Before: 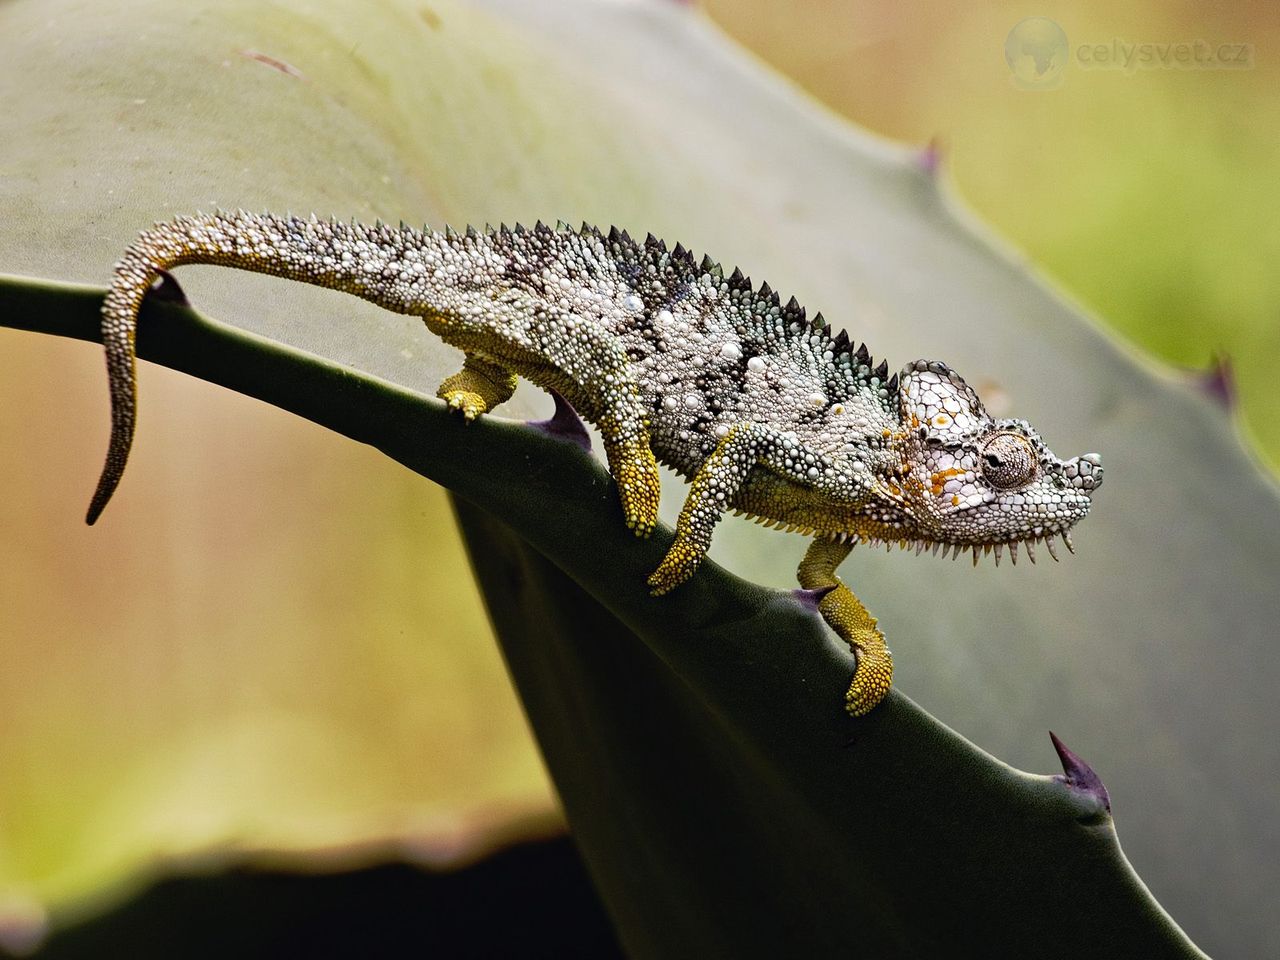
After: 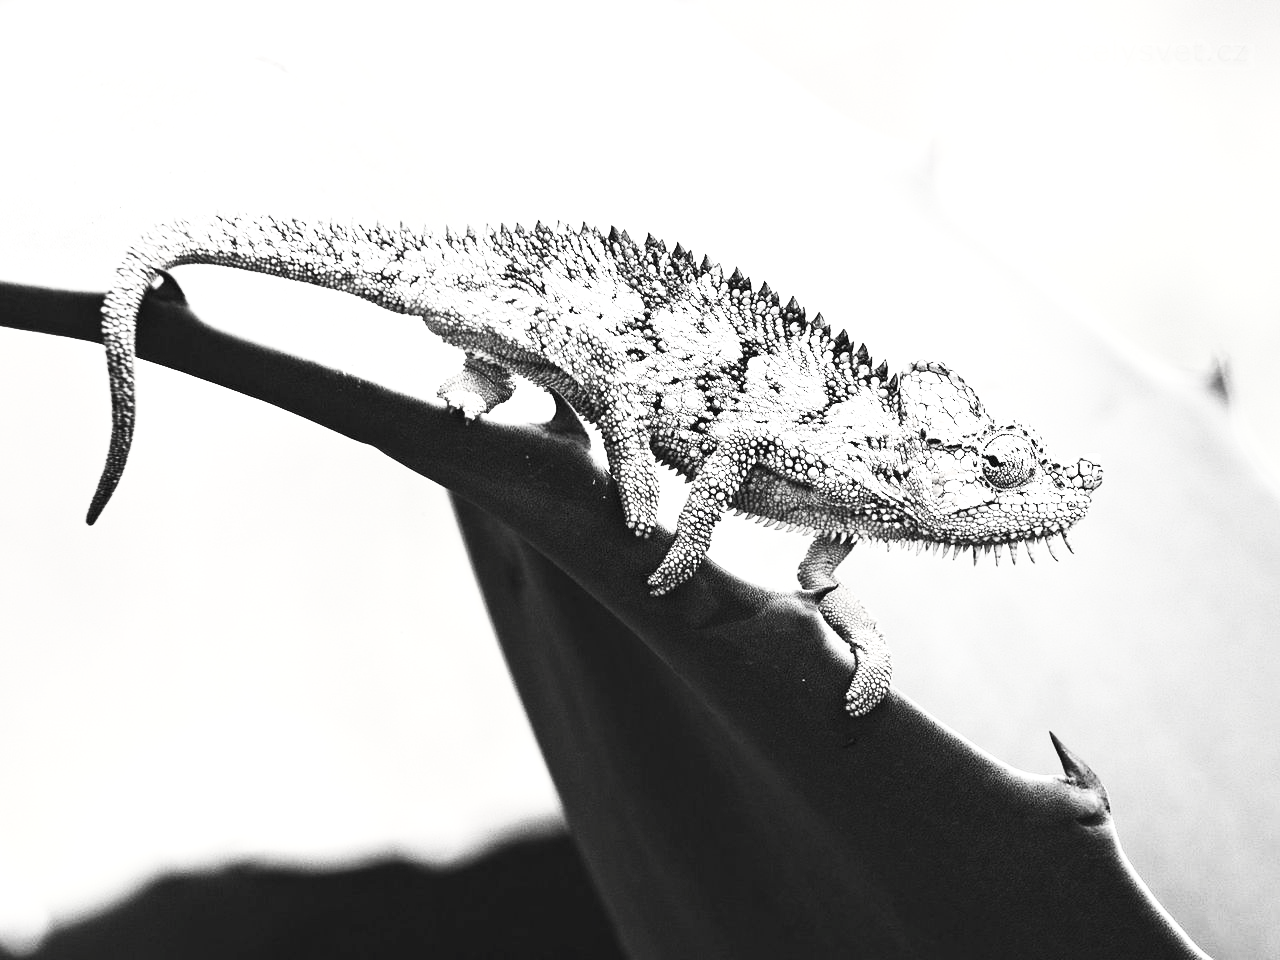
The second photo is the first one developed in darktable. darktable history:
exposure: black level correction 0, exposure 1.279 EV, compensate highlight preservation false
contrast brightness saturation: contrast 0.521, brightness 0.456, saturation -0.984
